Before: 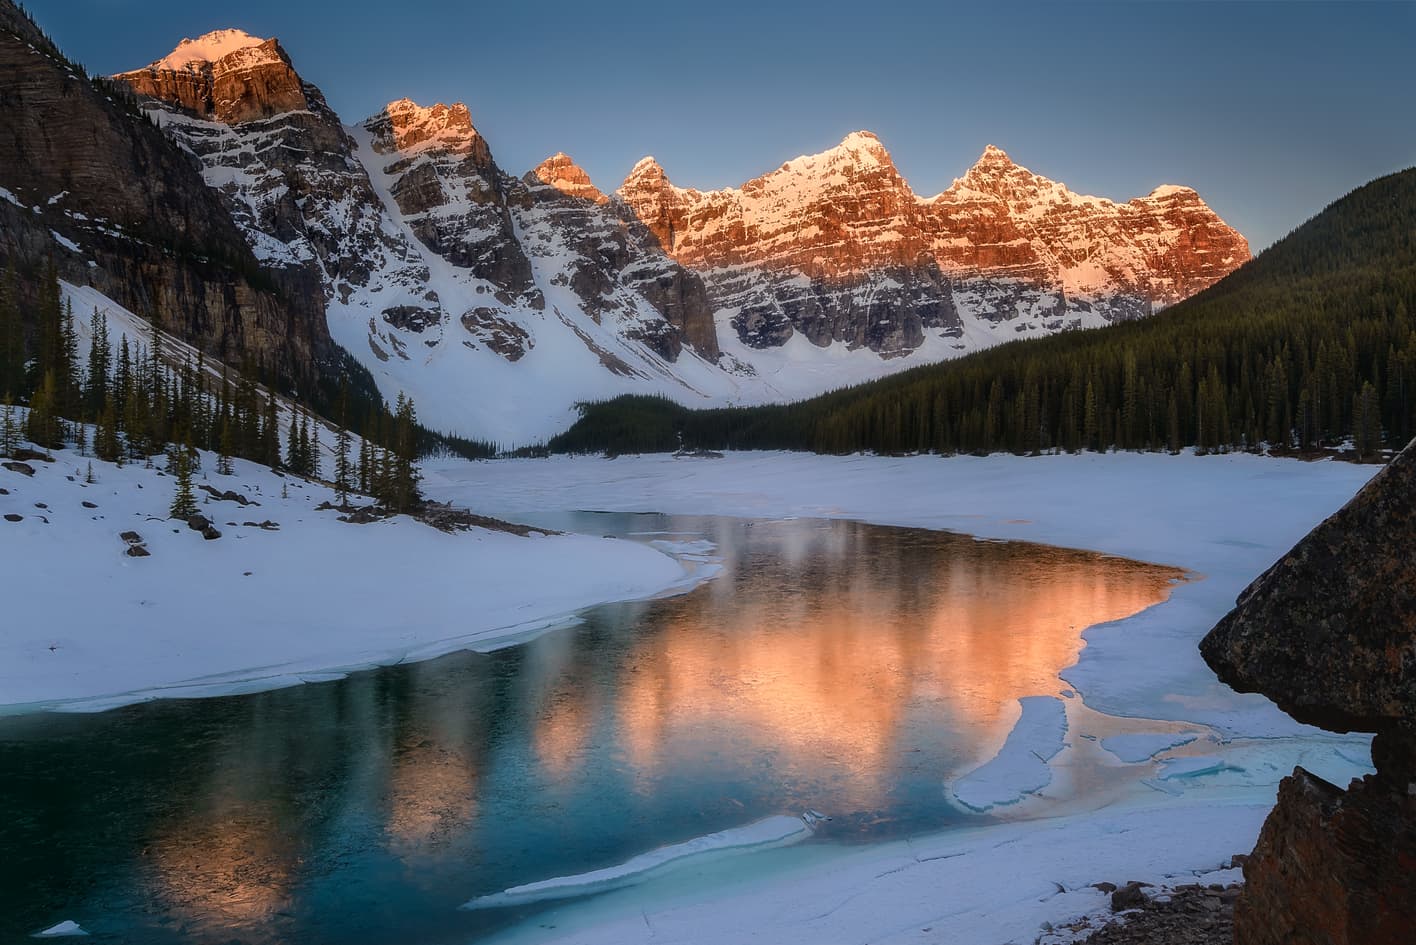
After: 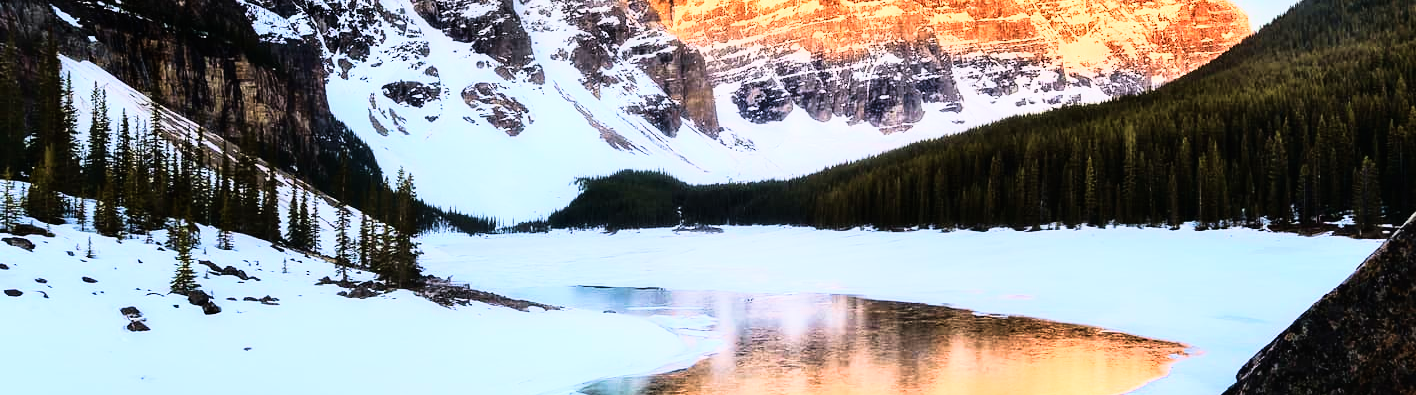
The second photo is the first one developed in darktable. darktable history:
rgb curve: curves: ch0 [(0, 0) (0.21, 0.15) (0.24, 0.21) (0.5, 0.75) (0.75, 0.96) (0.89, 0.99) (1, 1)]; ch1 [(0, 0.02) (0.21, 0.13) (0.25, 0.2) (0.5, 0.67) (0.75, 0.9) (0.89, 0.97) (1, 1)]; ch2 [(0, 0.02) (0.21, 0.13) (0.25, 0.2) (0.5, 0.67) (0.75, 0.9) (0.89, 0.97) (1, 1)], compensate middle gray true
exposure: black level correction 0, exposure 0.7 EV, compensate exposure bias true, compensate highlight preservation false
crop and rotate: top 23.84%, bottom 34.294%
velvia: strength 45%
